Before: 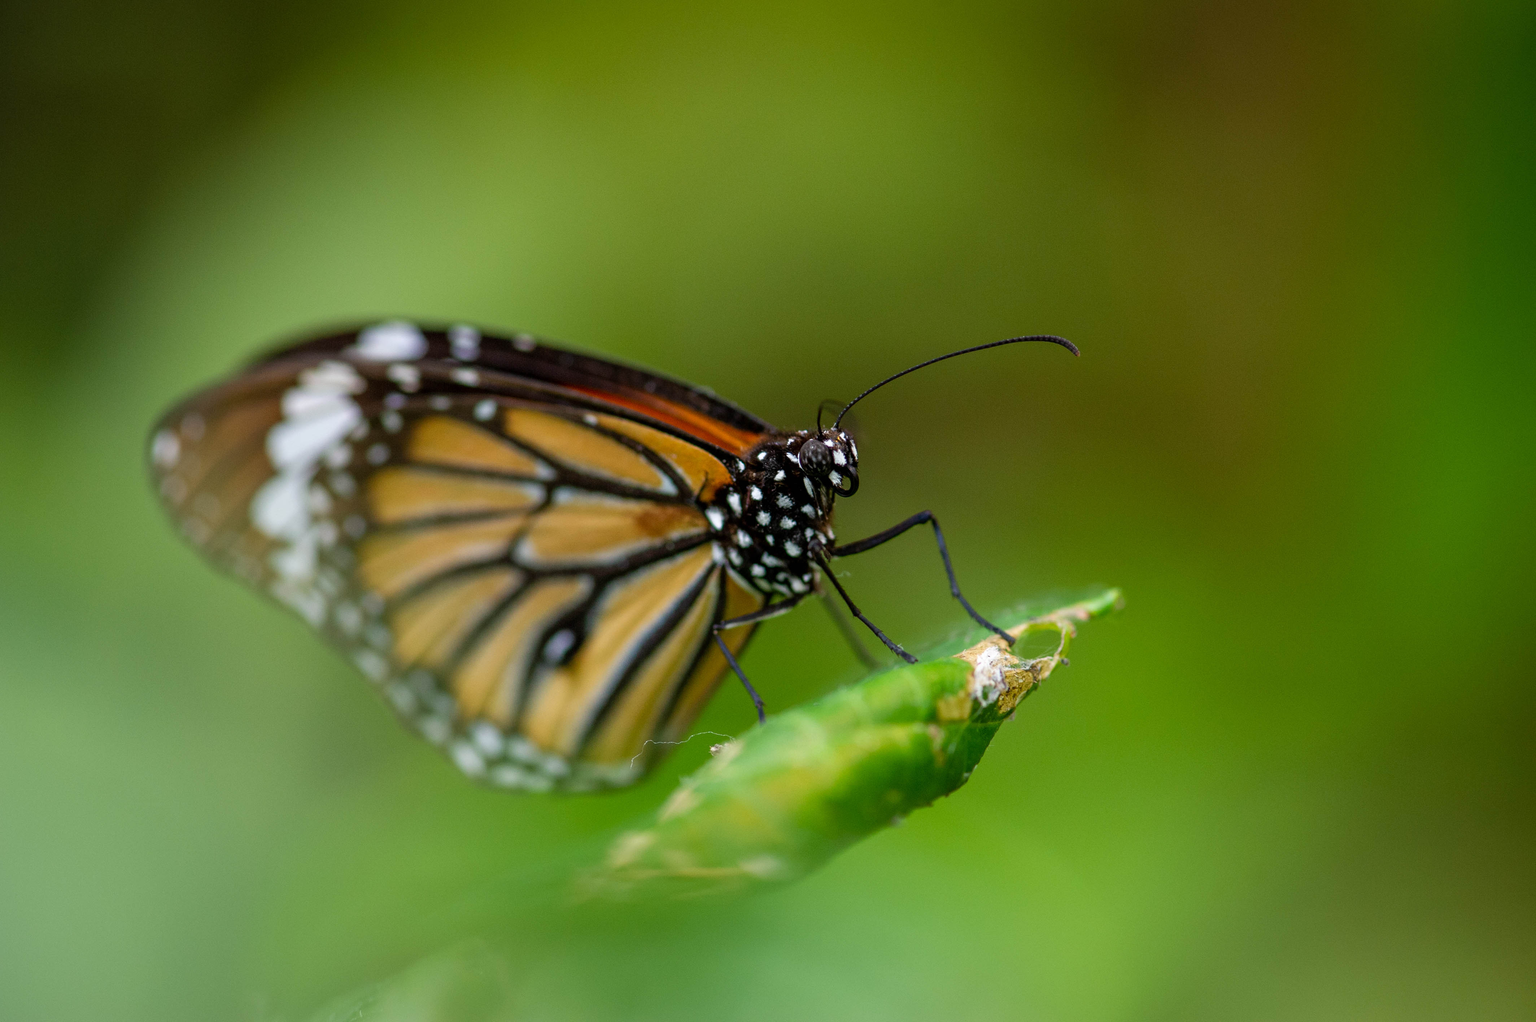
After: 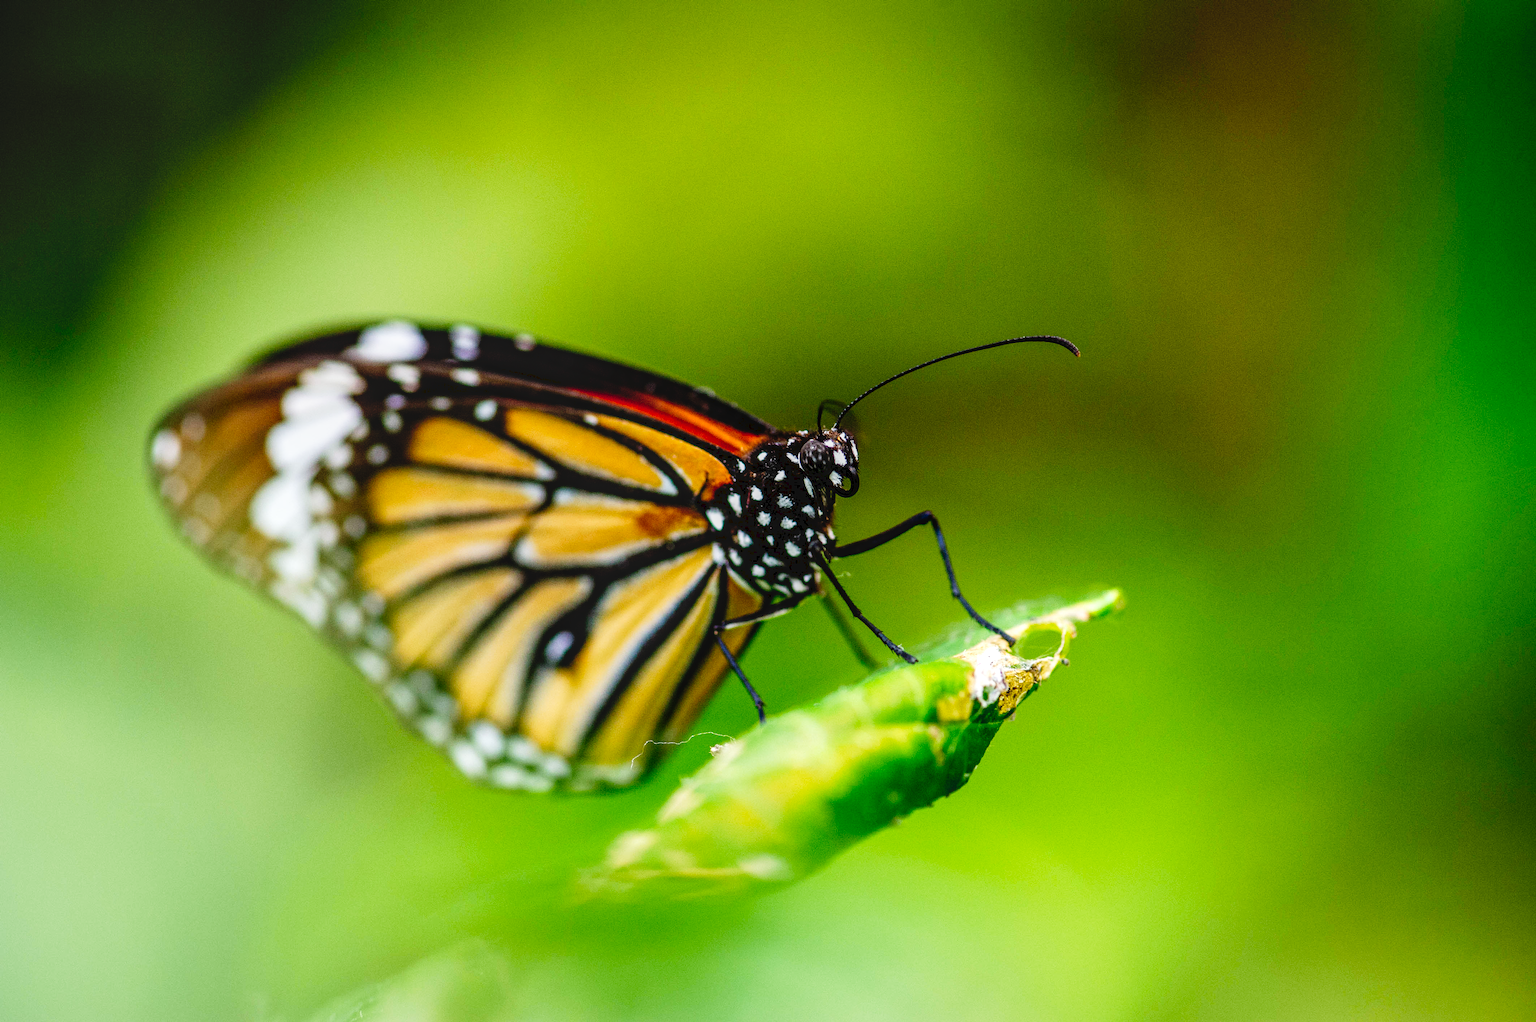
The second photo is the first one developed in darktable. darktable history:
tone curve: curves: ch0 [(0, 0) (0.003, 0.068) (0.011, 0.068) (0.025, 0.068) (0.044, 0.068) (0.069, 0.072) (0.1, 0.072) (0.136, 0.077) (0.177, 0.095) (0.224, 0.126) (0.277, 0.2) (0.335, 0.3) (0.399, 0.407) (0.468, 0.52) (0.543, 0.624) (0.623, 0.721) (0.709, 0.811) (0.801, 0.88) (0.898, 0.942) (1, 1)], preserve colors none
base curve: curves: ch0 [(0, 0) (0.688, 0.865) (1, 1)], preserve colors none
local contrast: on, module defaults
